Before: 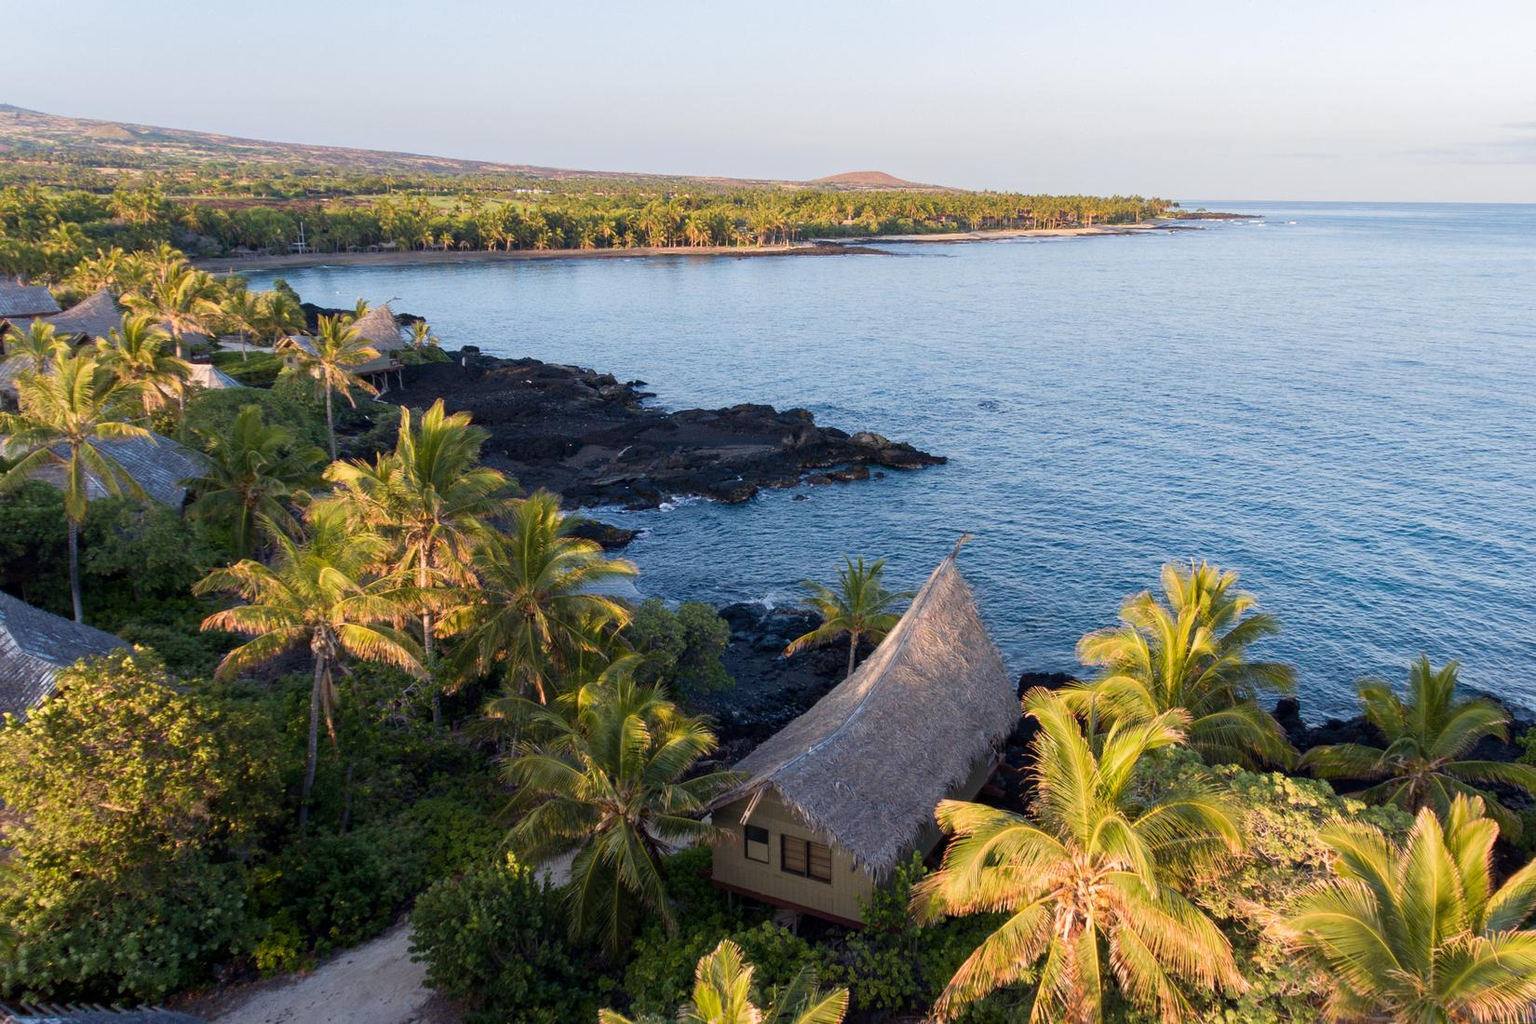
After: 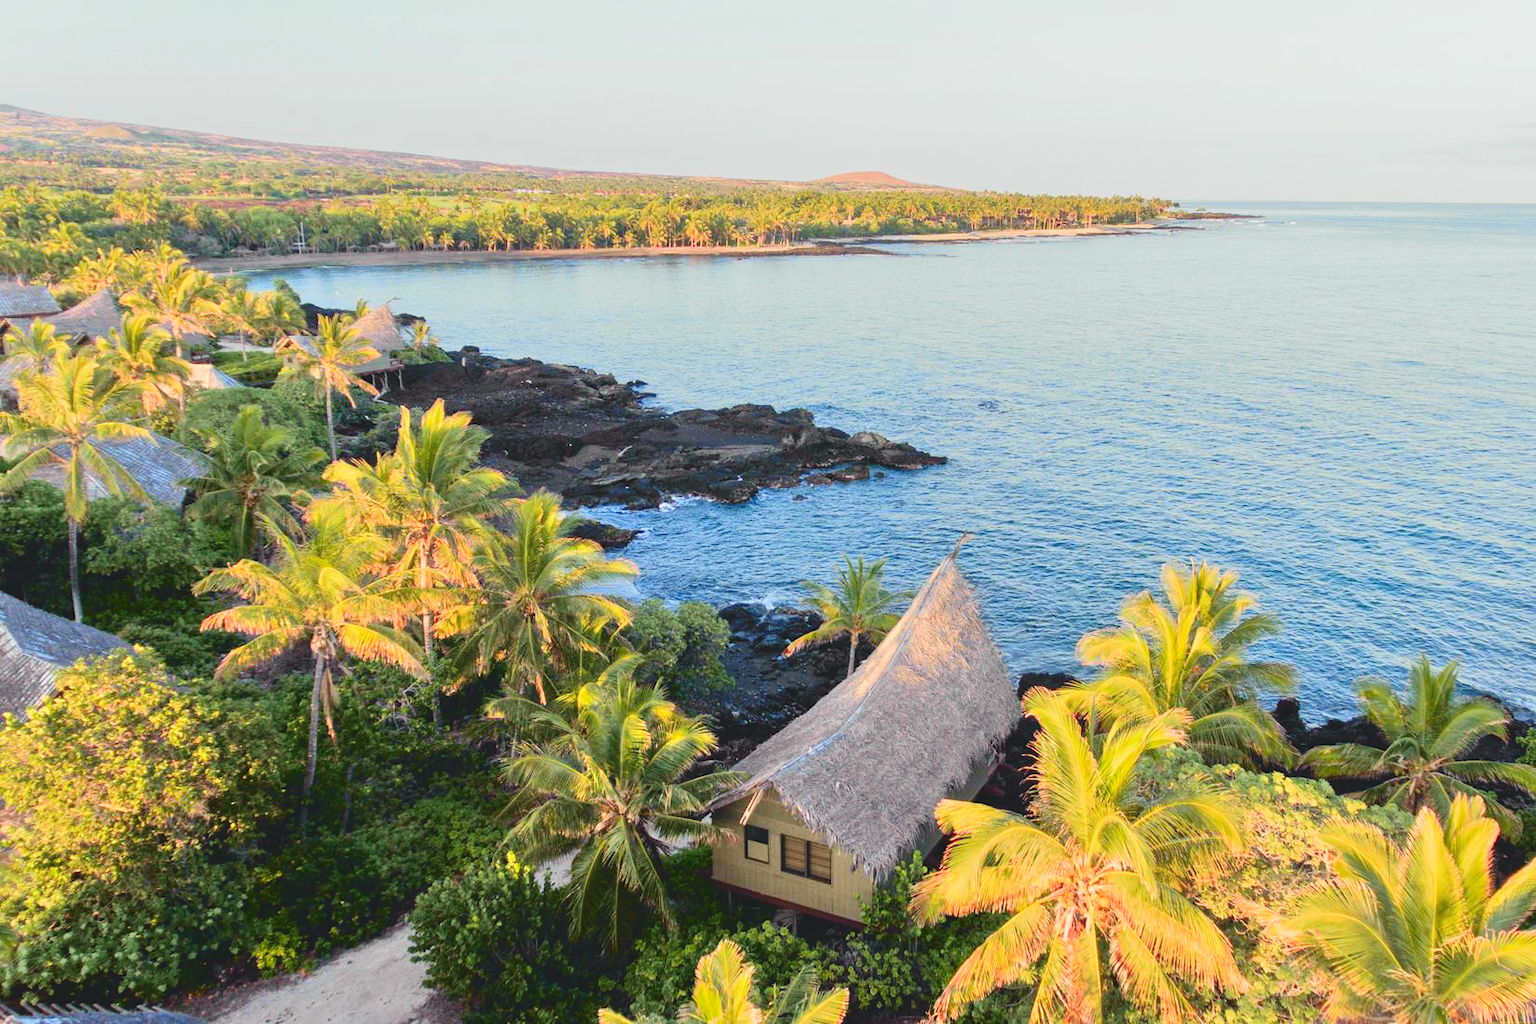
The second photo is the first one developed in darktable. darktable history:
tone curve: curves: ch0 [(0, 0.11) (0.181, 0.223) (0.405, 0.46) (0.456, 0.528) (0.634, 0.728) (0.877, 0.89) (0.984, 0.935)]; ch1 [(0, 0.052) (0.443, 0.43) (0.492, 0.485) (0.566, 0.579) (0.595, 0.625) (0.608, 0.654) (0.65, 0.708) (1, 0.961)]; ch2 [(0, 0) (0.33, 0.301) (0.421, 0.443) (0.447, 0.489) (0.495, 0.492) (0.537, 0.57) (0.586, 0.591) (0.663, 0.686) (1, 1)], color space Lab, independent channels, preserve colors none
color correction: highlights b* 2.94
tone equalizer: -7 EV 0.156 EV, -6 EV 0.616 EV, -5 EV 1.18 EV, -4 EV 1.33 EV, -3 EV 1.17 EV, -2 EV 0.6 EV, -1 EV 0.152 EV, mask exposure compensation -0.498 EV
